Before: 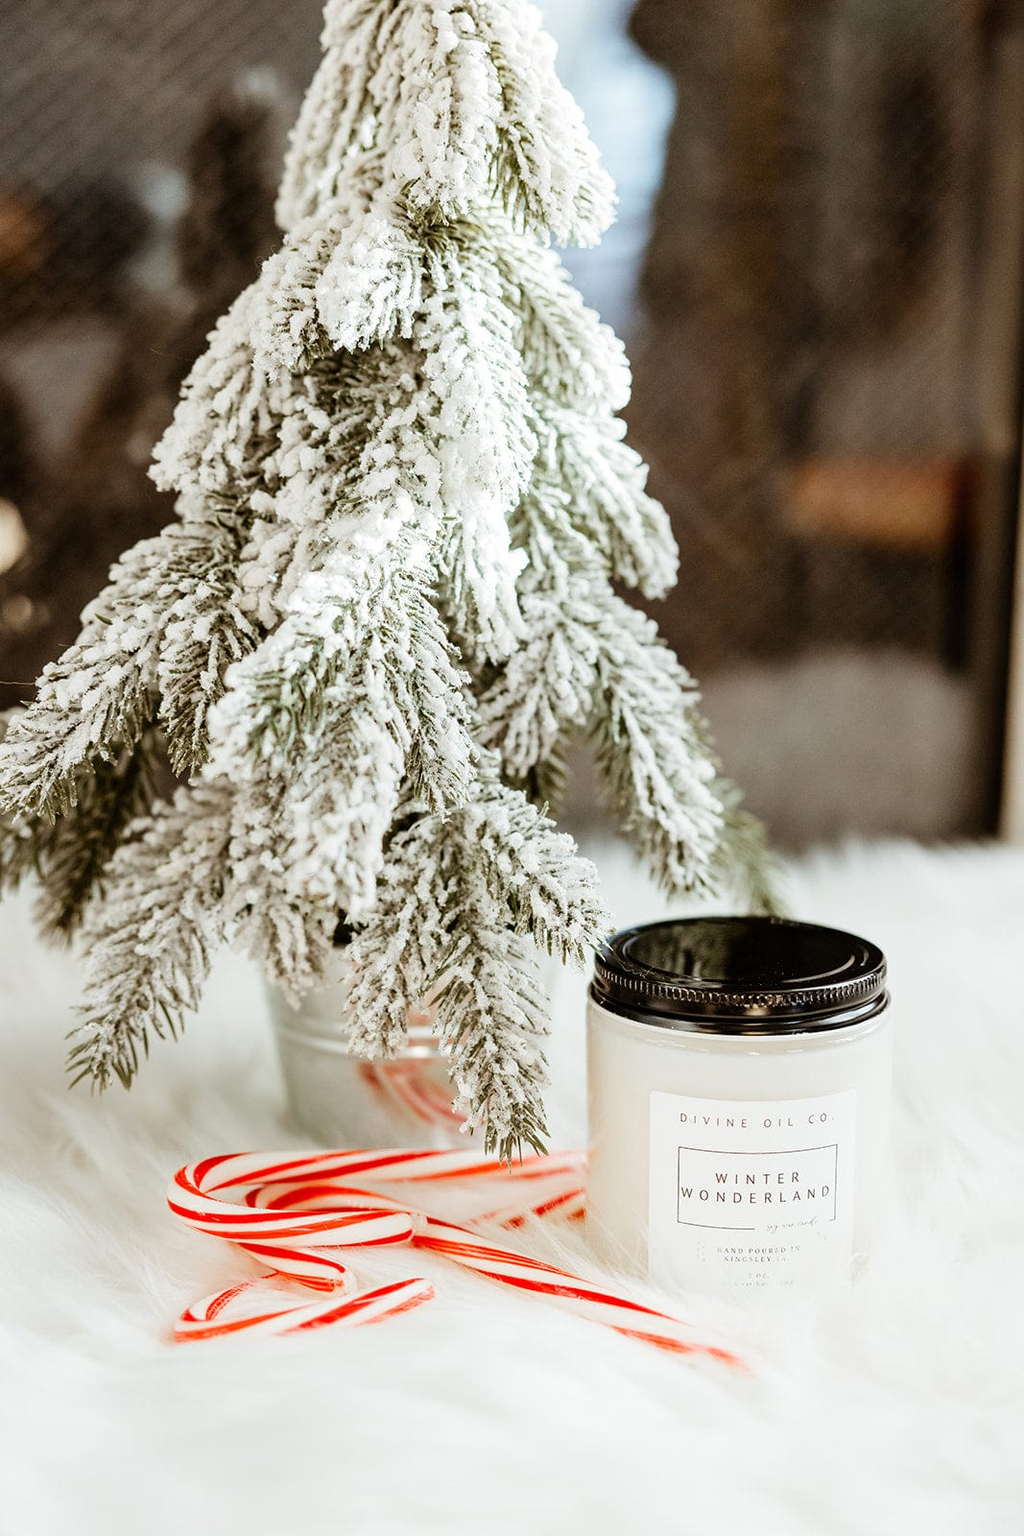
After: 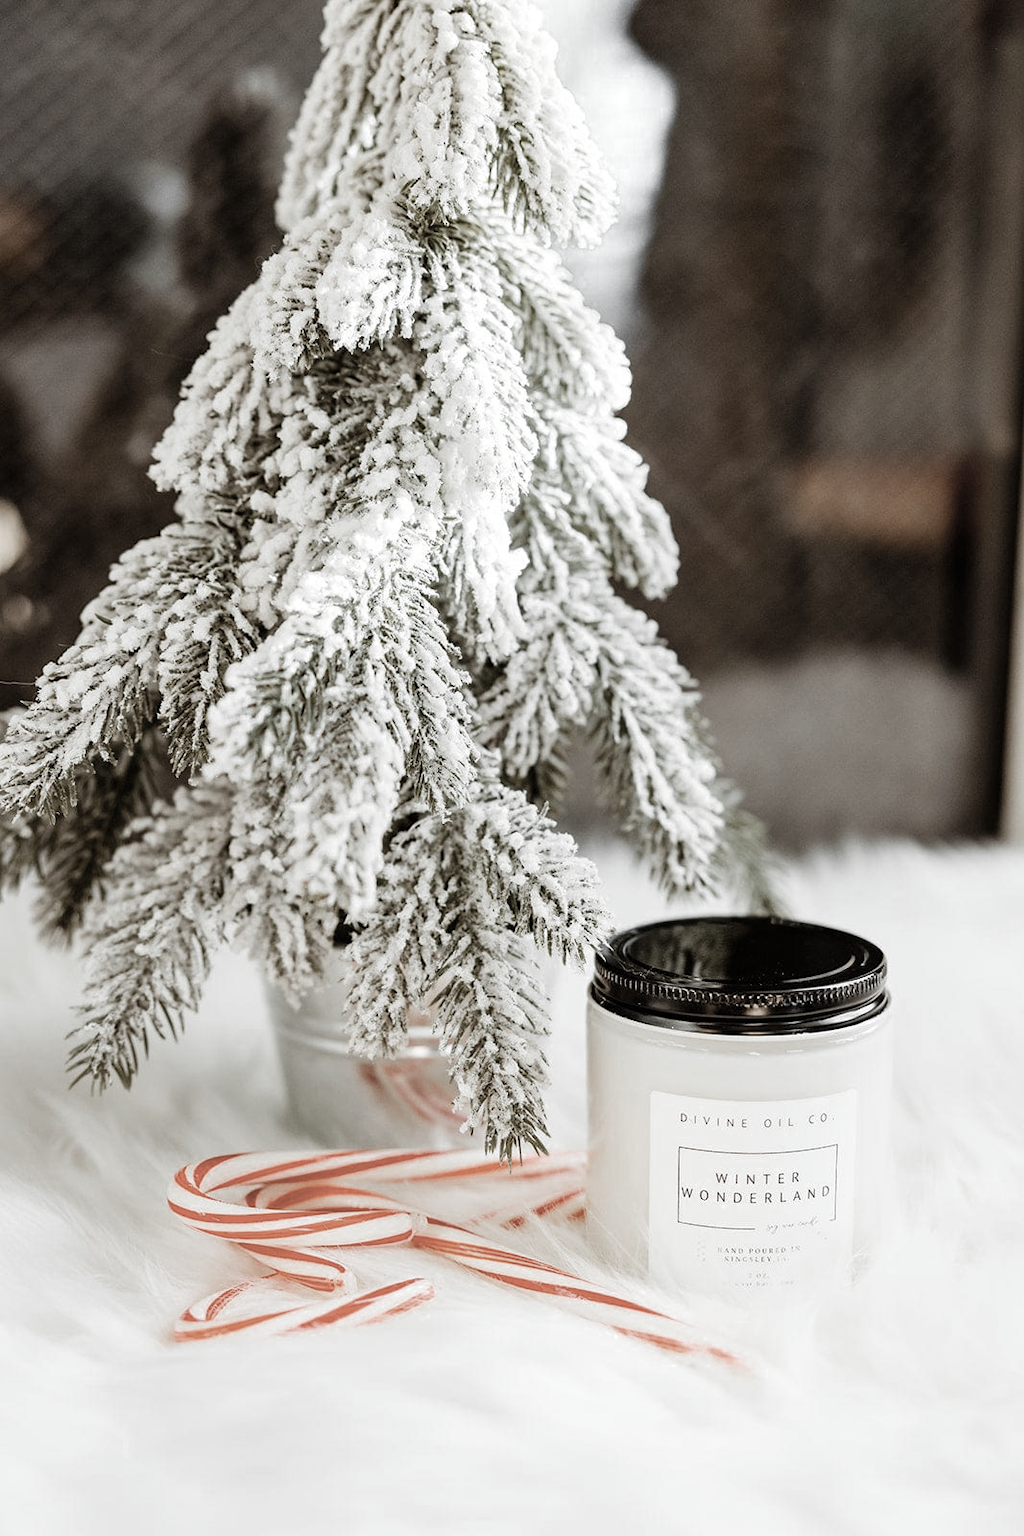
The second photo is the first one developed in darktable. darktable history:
contrast brightness saturation: saturation 0.127
color zones: curves: ch0 [(0, 0.613) (0.01, 0.613) (0.245, 0.448) (0.498, 0.529) (0.642, 0.665) (0.879, 0.777) (0.99, 0.613)]; ch1 [(0, 0.035) (0.121, 0.189) (0.259, 0.197) (0.415, 0.061) (0.589, 0.022) (0.732, 0.022) (0.857, 0.026) (0.991, 0.053)]
